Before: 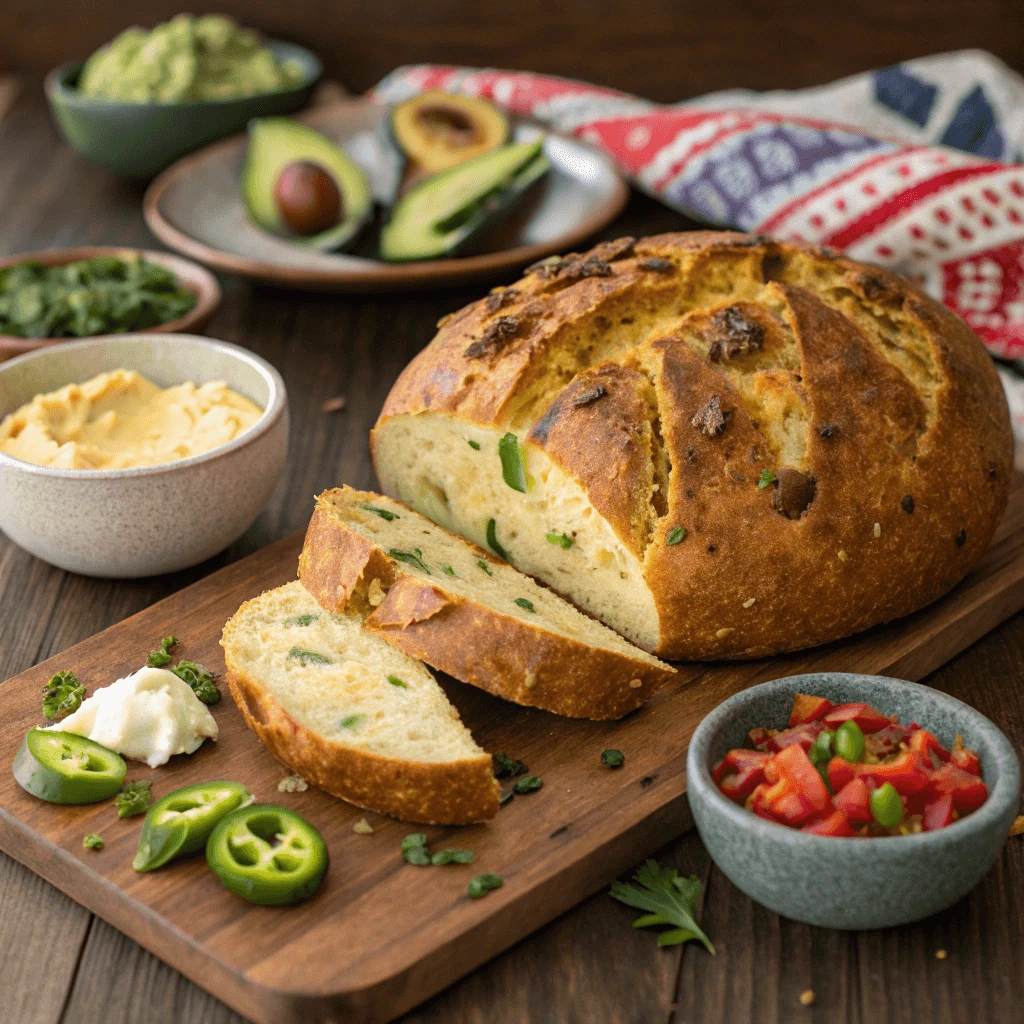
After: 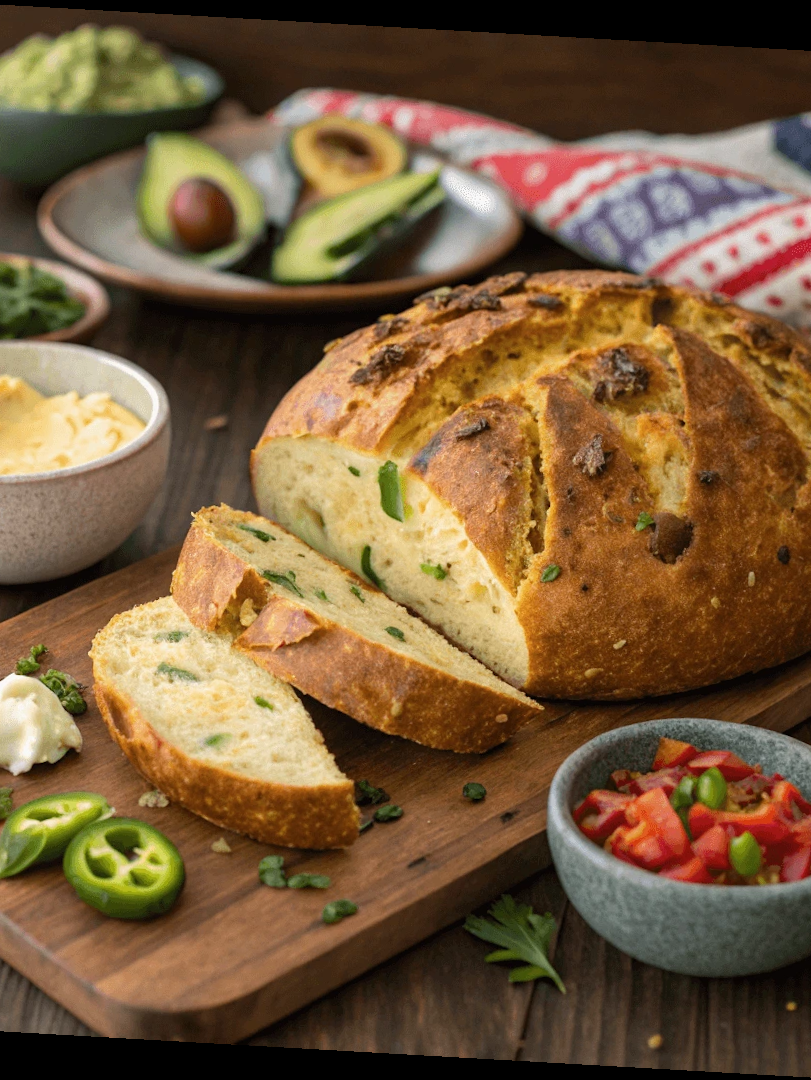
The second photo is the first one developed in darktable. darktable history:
crop and rotate: angle -3.26°, left 14.164%, top 0.021%, right 10.776%, bottom 0.027%
